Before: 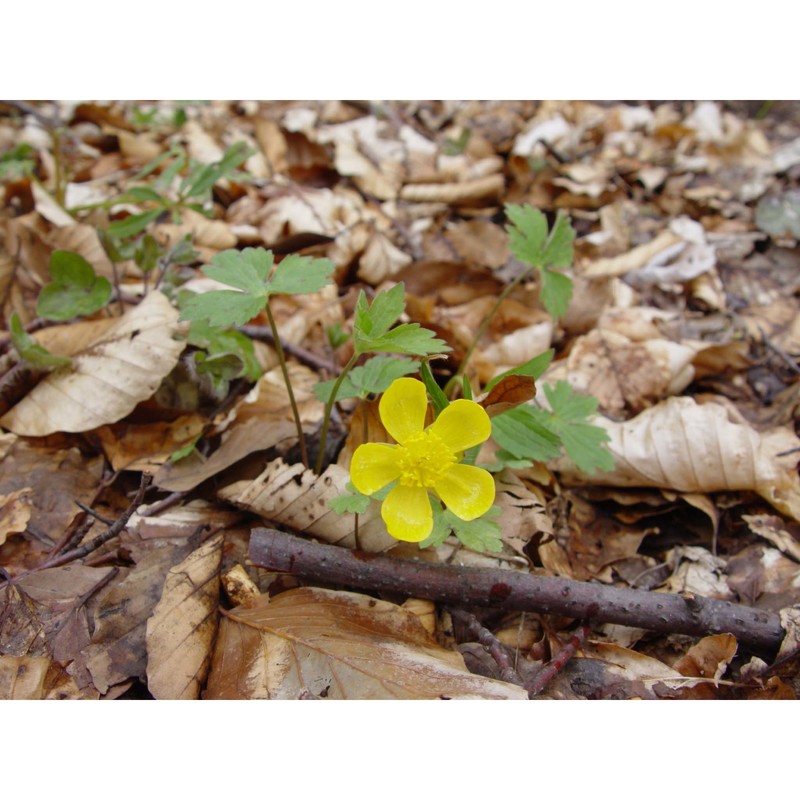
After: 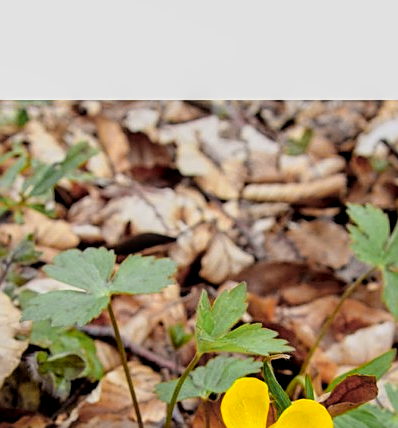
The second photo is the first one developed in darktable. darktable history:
filmic rgb: black relative exposure -7.7 EV, white relative exposure 4.43 EV, target black luminance 0%, hardness 3.75, latitude 50.74%, contrast 1.077, highlights saturation mix 9.05%, shadows ↔ highlights balance -0.216%, color science v6 (2022)
local contrast: on, module defaults
crop: left 19.839%, right 30.311%, bottom 46.499%
color zones: curves: ch0 [(0.257, 0.558) (0.75, 0.565)]; ch1 [(0.004, 0.857) (0.14, 0.416) (0.257, 0.695) (0.442, 0.032) (0.736, 0.266) (0.891, 0.741)]; ch2 [(0, 0.623) (0.112, 0.436) (0.271, 0.474) (0.516, 0.64) (0.743, 0.286)]
sharpen: on, module defaults
